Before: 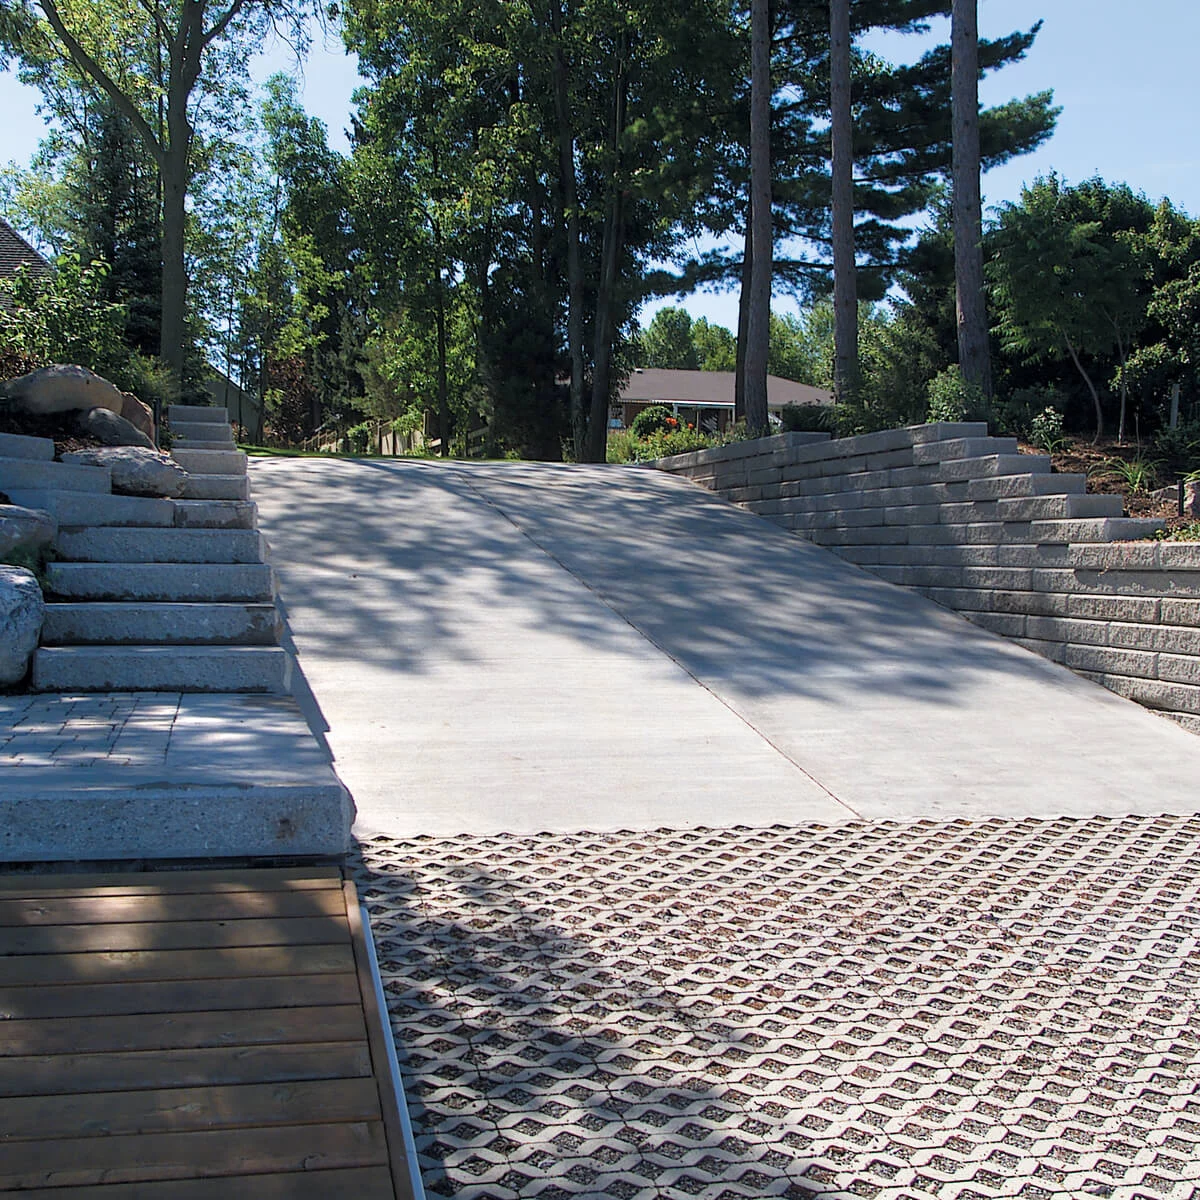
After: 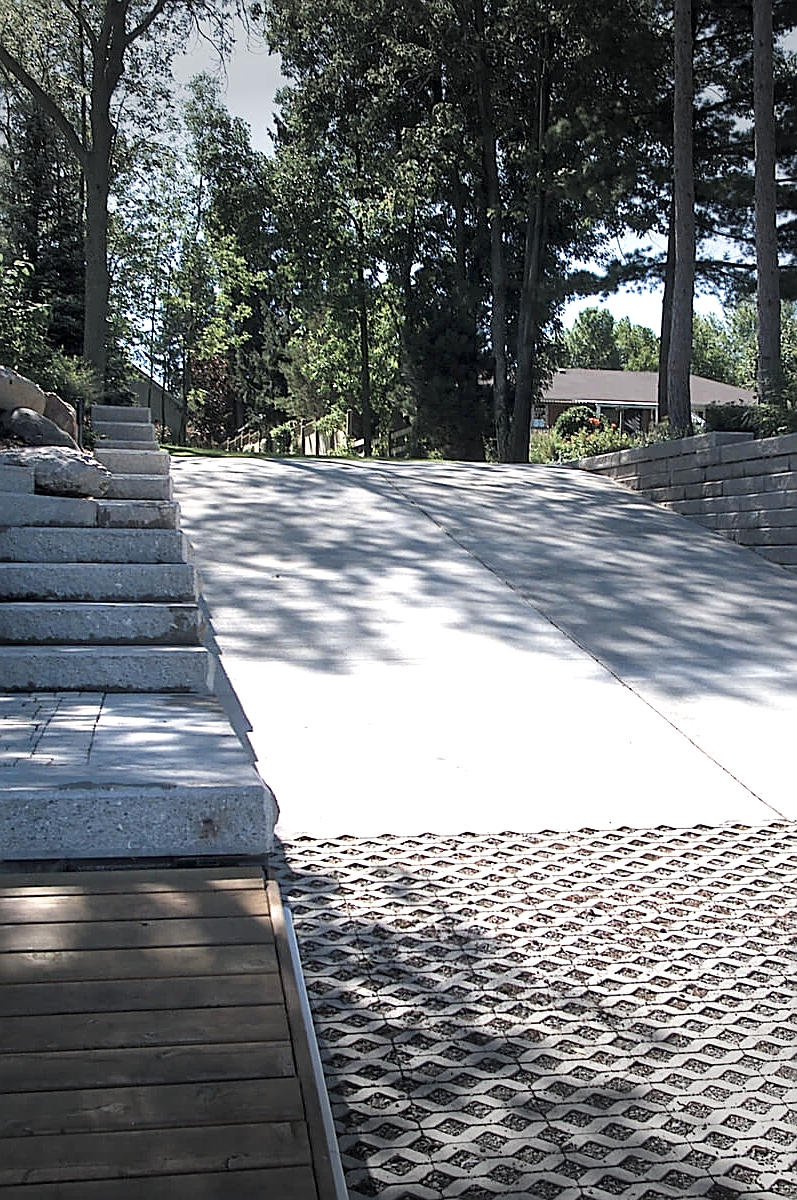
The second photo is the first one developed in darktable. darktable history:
sharpen: amount 0.49
contrast brightness saturation: contrast 0.096, saturation -0.355
vignetting: fall-off start 79.2%, width/height ratio 1.327, unbound false
local contrast: mode bilateral grid, contrast 10, coarseness 25, detail 115%, midtone range 0.2
crop and rotate: left 6.487%, right 27.079%
exposure: exposure 0.669 EV, compensate exposure bias true, compensate highlight preservation false
tone equalizer: edges refinement/feathering 500, mask exposure compensation -1.57 EV, preserve details no
